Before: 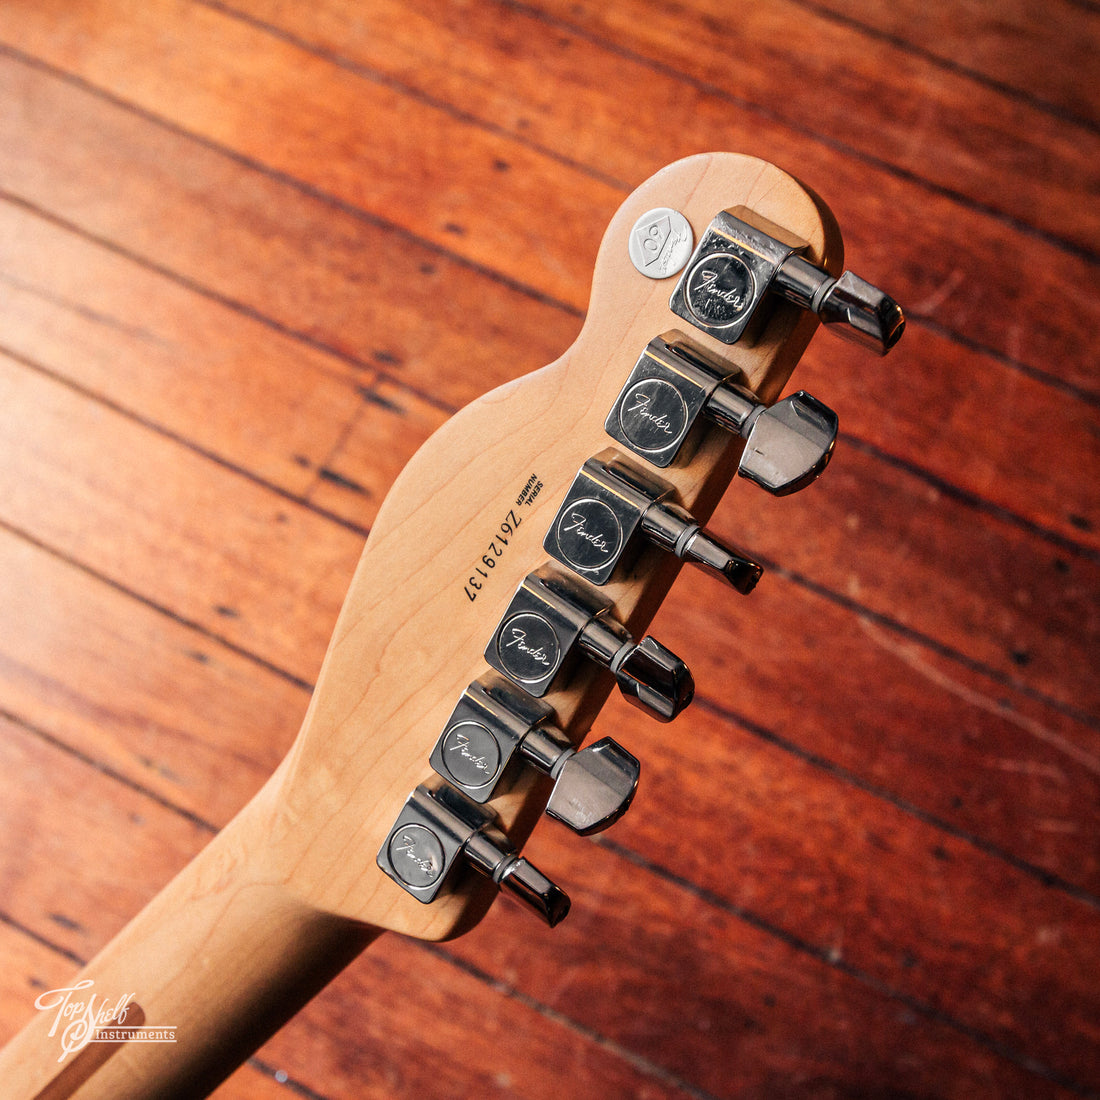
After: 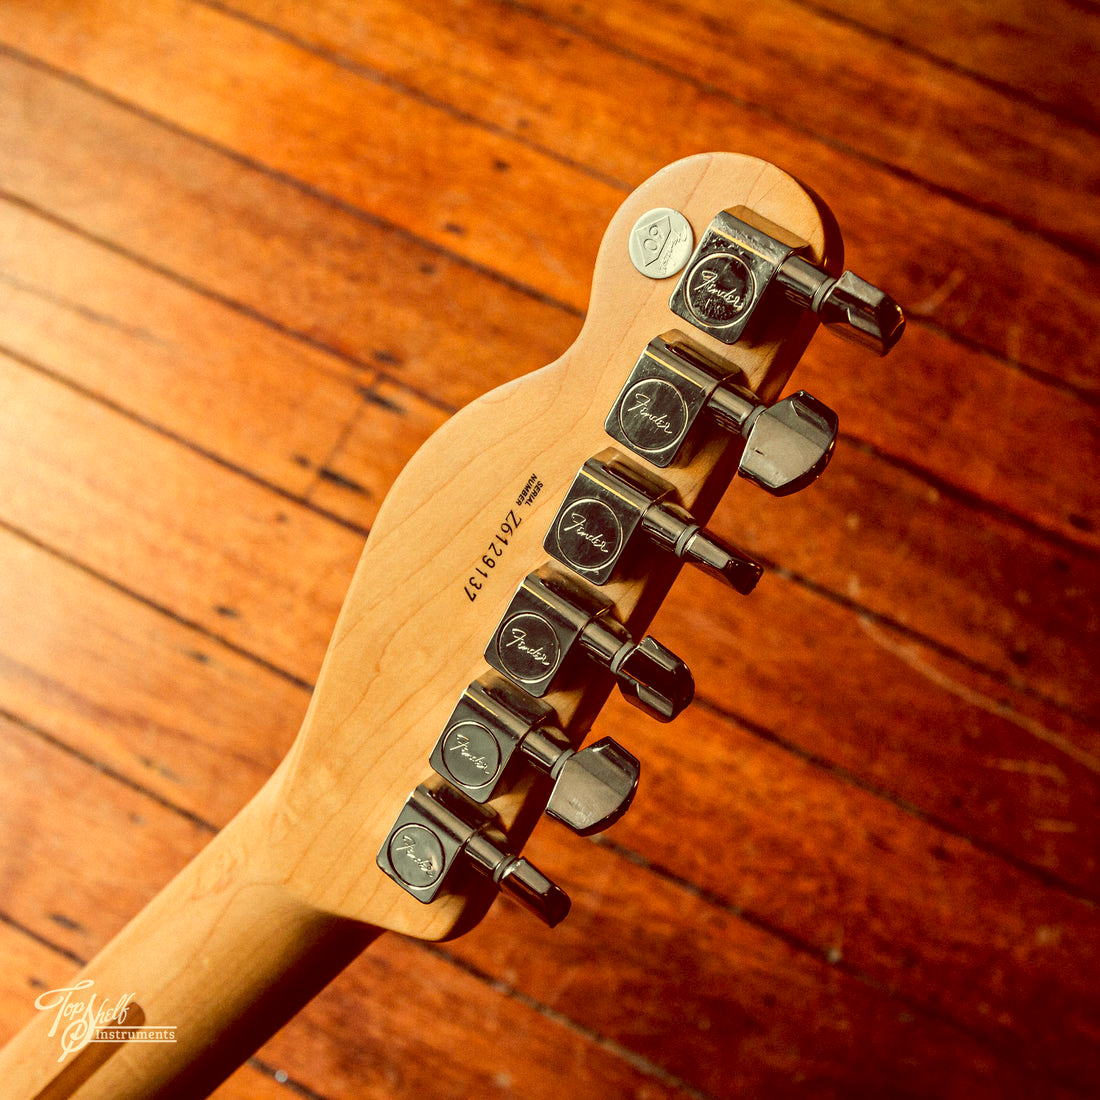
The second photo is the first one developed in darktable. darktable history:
color balance: lift [1, 1.015, 0.987, 0.985], gamma [1, 0.959, 1.042, 0.958], gain [0.927, 0.938, 1.072, 0.928], contrast 1.5%
white balance: red 1.127, blue 0.943
haze removal: compatibility mode true, adaptive false
